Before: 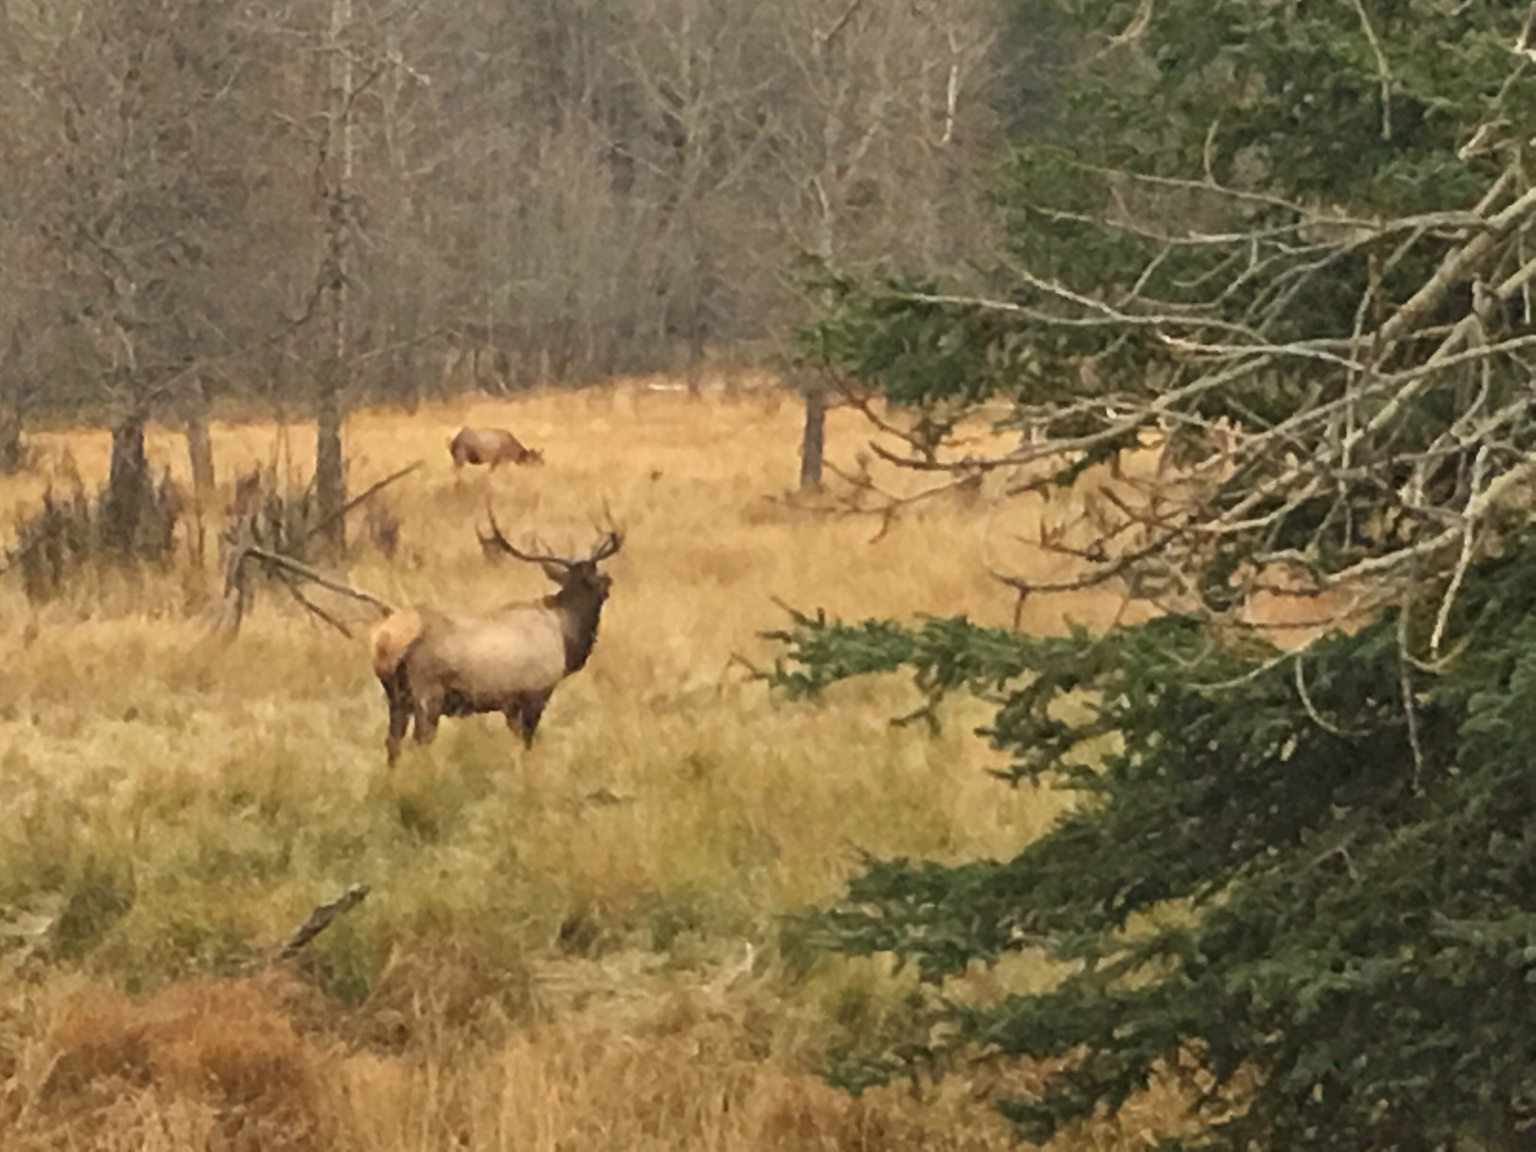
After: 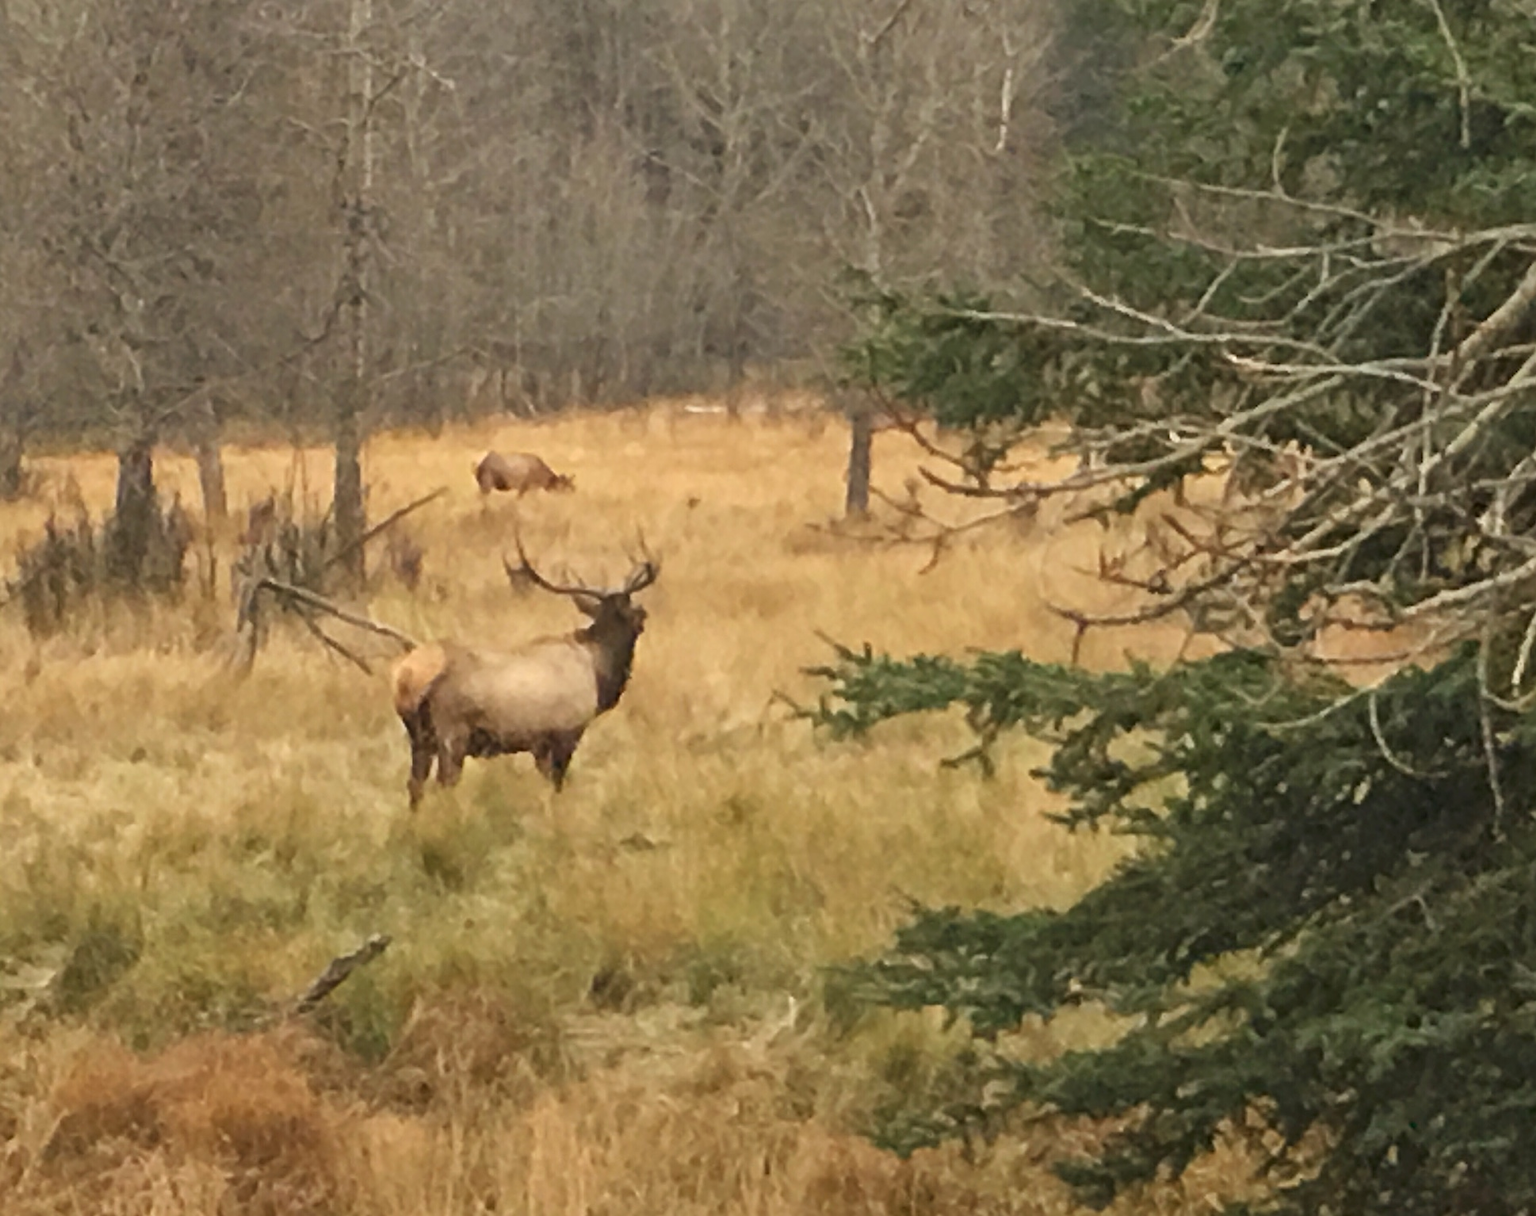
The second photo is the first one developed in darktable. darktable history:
sharpen: amount 0.202
crop and rotate: left 0%, right 5.358%
